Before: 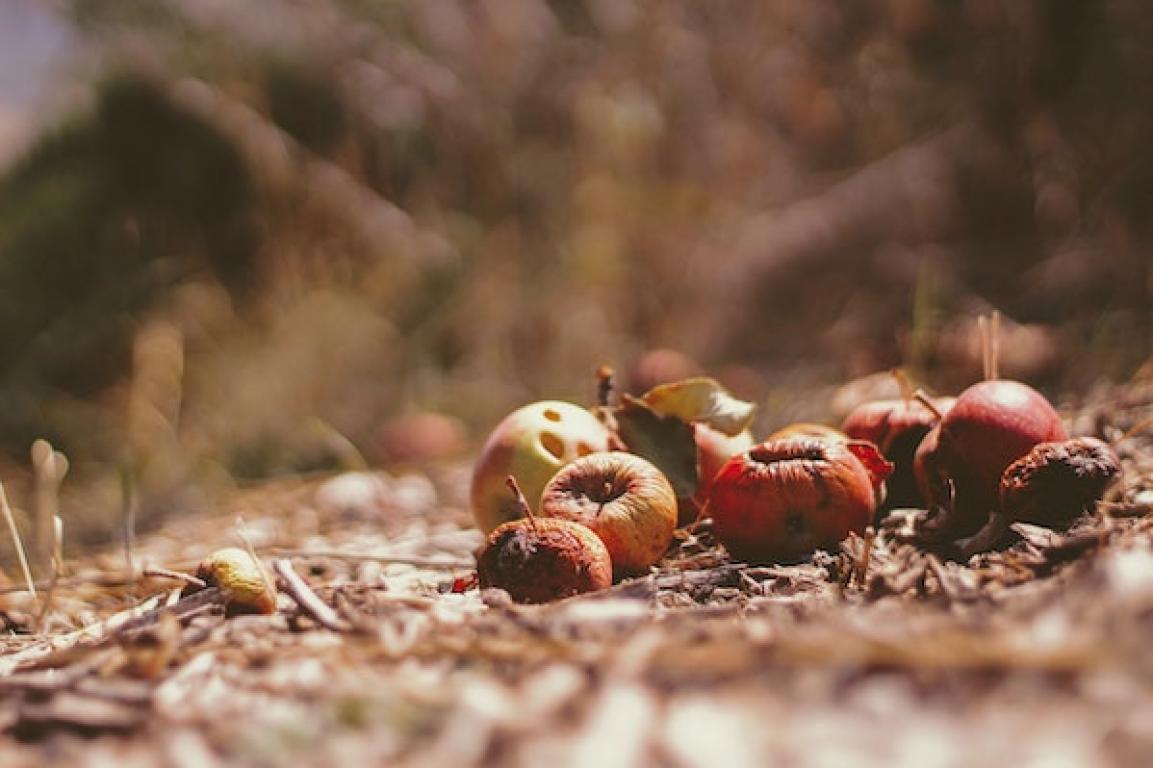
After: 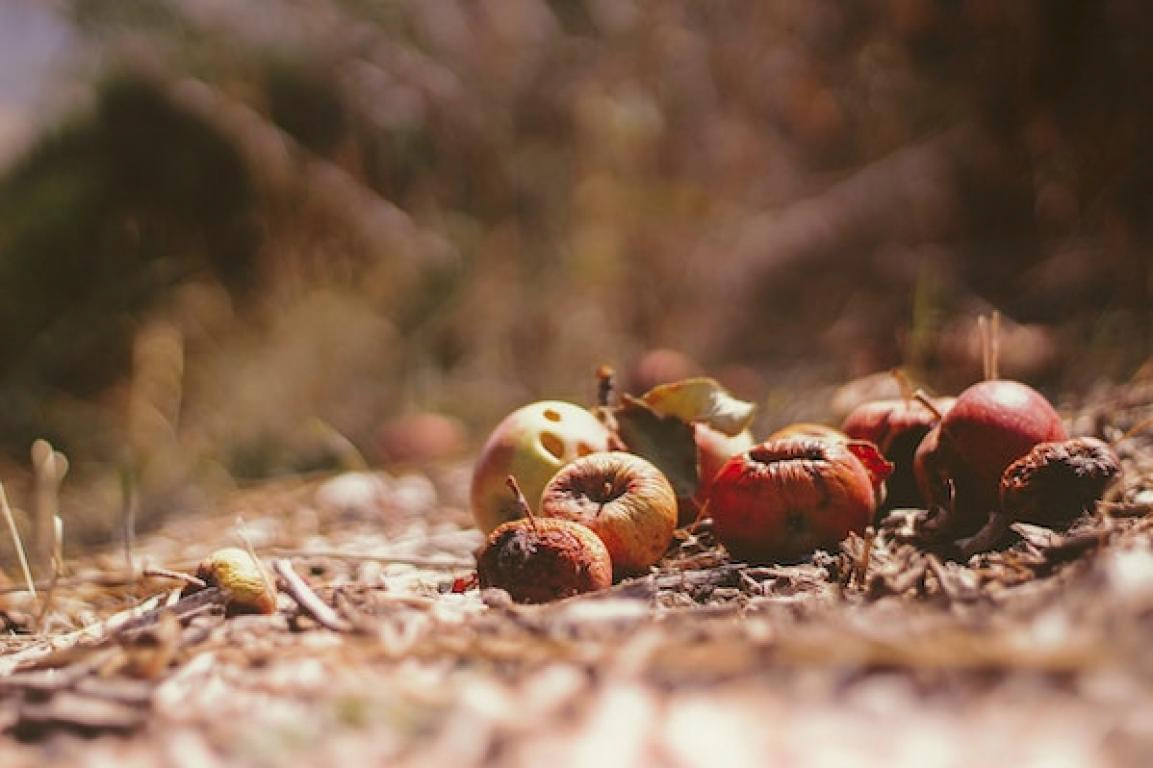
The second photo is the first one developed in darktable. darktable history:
white balance: red 1, blue 1
shadows and highlights: shadows -54.3, highlights 86.09, soften with gaussian
